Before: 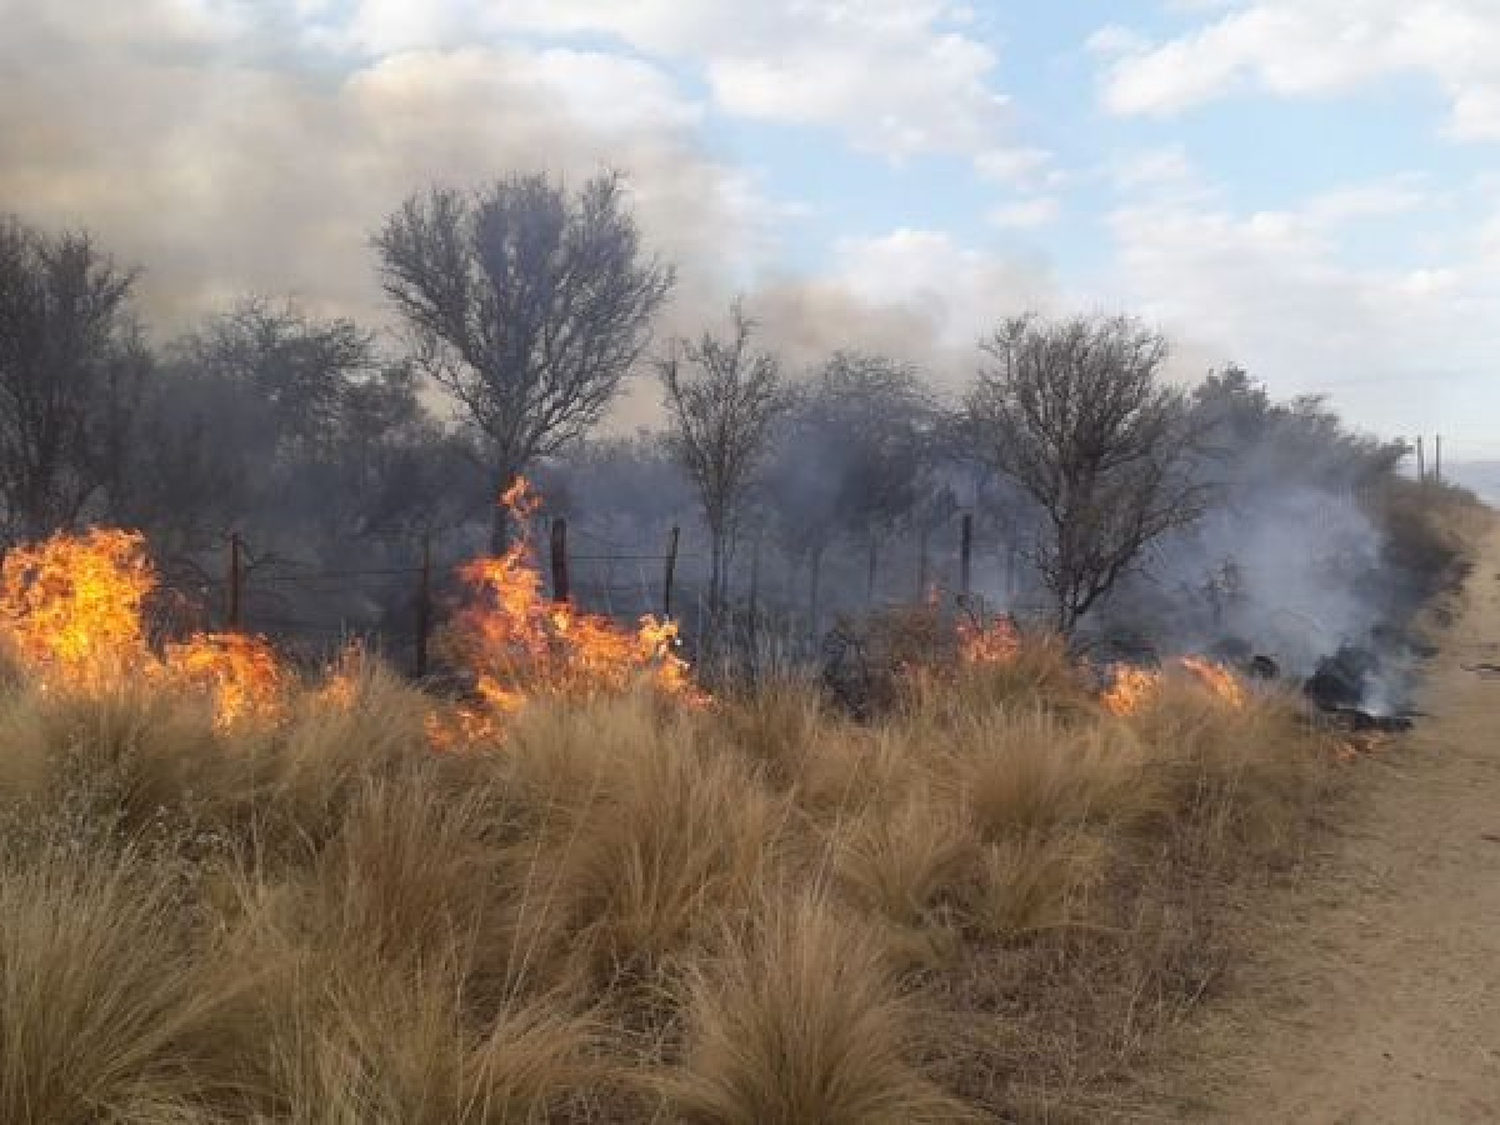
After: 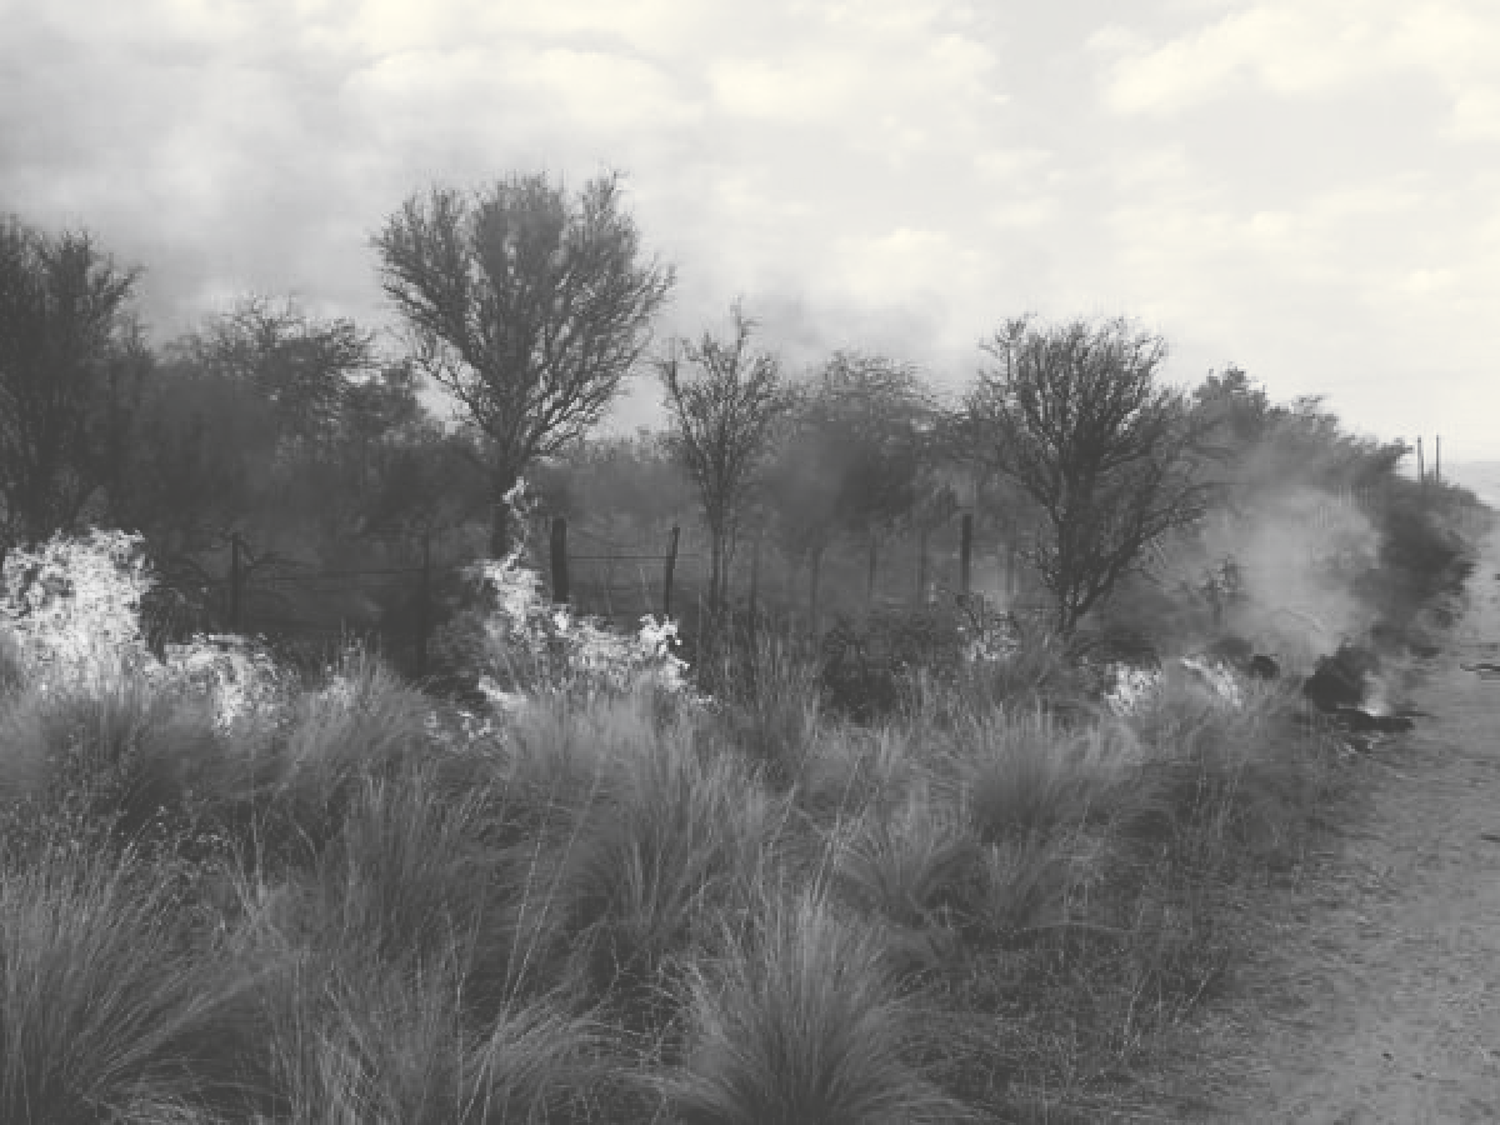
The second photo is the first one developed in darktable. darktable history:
tone curve: curves: ch0 [(0, 0) (0.003, 0.24) (0.011, 0.24) (0.025, 0.24) (0.044, 0.244) (0.069, 0.244) (0.1, 0.252) (0.136, 0.264) (0.177, 0.274) (0.224, 0.284) (0.277, 0.313) (0.335, 0.361) (0.399, 0.415) (0.468, 0.498) (0.543, 0.595) (0.623, 0.695) (0.709, 0.793) (0.801, 0.883) (0.898, 0.942) (1, 1)], preserve colors none
color look up table: target L [101.28, 100.32, 88.12, 88.82, 85.98, 82.41, 70.73, 60.56, 65.74, 54.76, 53.98, 35.72, 15.16, 2.742, 201.26, 88.82, 77.34, 73.31, 68.99, 63.98, 44, 51.22, 33.6, 51.22, 30.16, 29.73, 13.23, 7.247, 100, 90.24, 72.21, 73.31, 44.41, 51.22, 65.99, 55.54, 49.64, 37.41, 32.32, 29.29, 25.32, 22.62, 7.247, 61.45, 53.09, 52.41, 45.36, 31.89, 15.16], target a [0.001, 0.001, -0.002, -0.001, -0.002, -0.002, 0, 0, 0.001, 0.001, 0.001, 0, -0.132, -0.307, 0, -0.001, 0, 0, 0.001, 0, 0.001, 0 ×5, -0.002, -0.55, -1.004, -0.003, 0 ×4, 0.001, 0.001, 0.001, 0, 0, 0, -0.001, -0.126, -0.55, 0.001, 0.001, 0, 0.001, 0, -0.132], target b [-0.003, -0.003, 0.023, 0.002, 0.024, 0.024, 0.002, 0.002, -0.005, -0.004, -0.003, -0.003, 1.672, 3.782, -0.001, 0.002, 0.002, 0.002, -0.005, 0.001, -0.004, 0.001, 0, 0.001, 0.001, 0.001, 0.013, 6.778, 13.22, 0.024, 0.002, 0.002, 0, 0.001, -0.005, -0.004, -0.004, 0.001, 0, 0.001, 0.011, 1.581, 6.778, -0.004, -0.003, 0.001, -0.004, 0.001, 1.672], num patches 49
